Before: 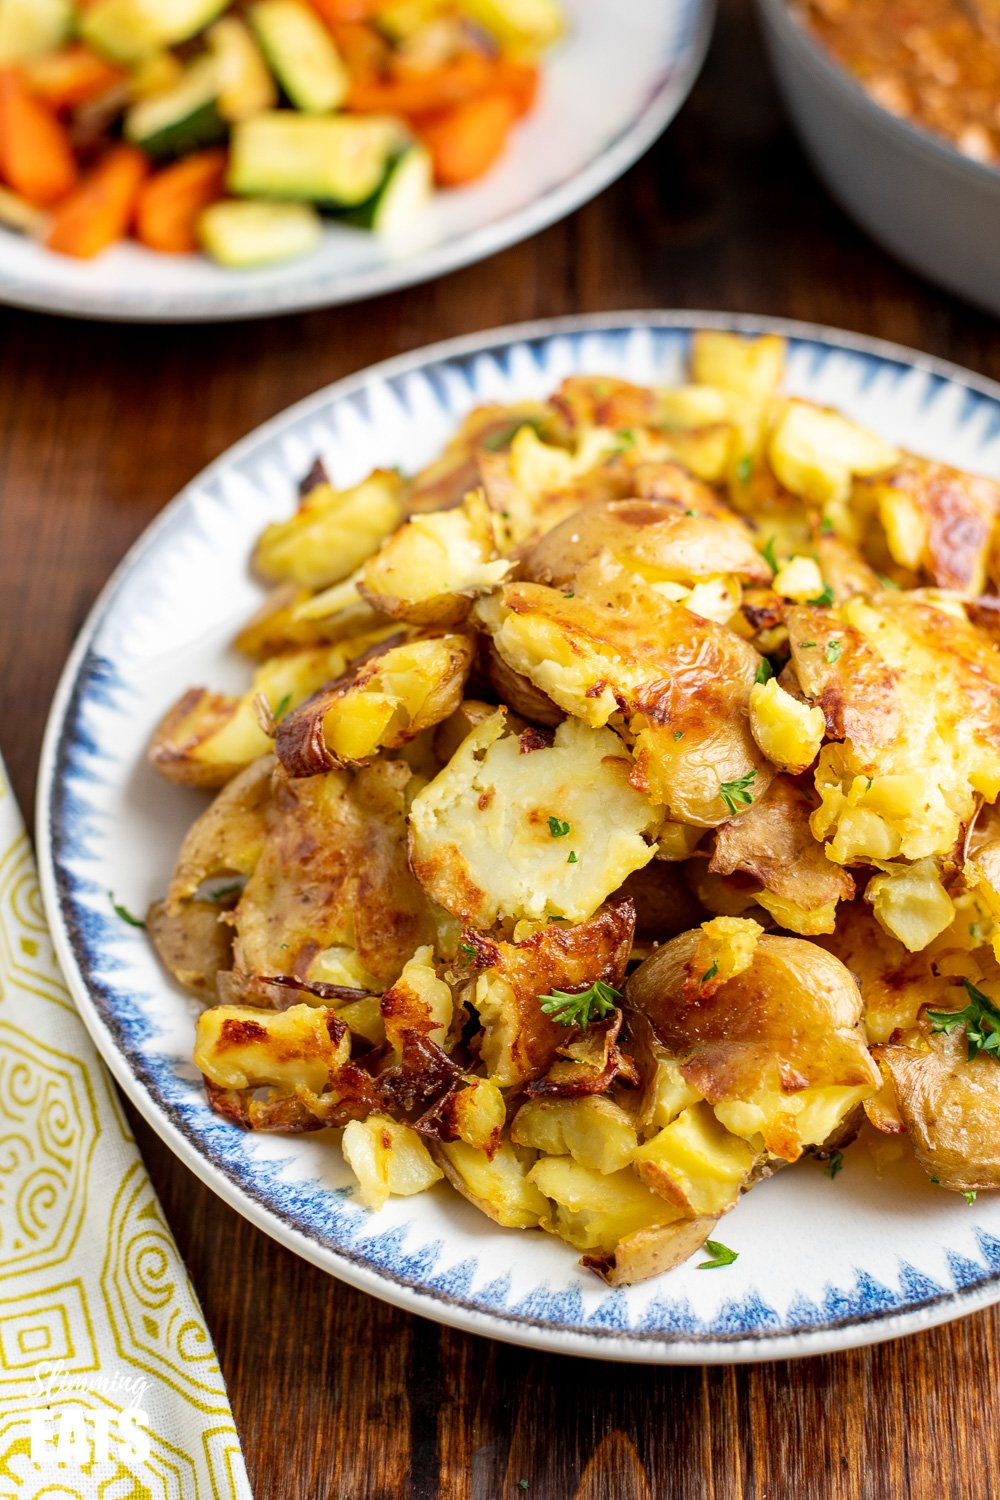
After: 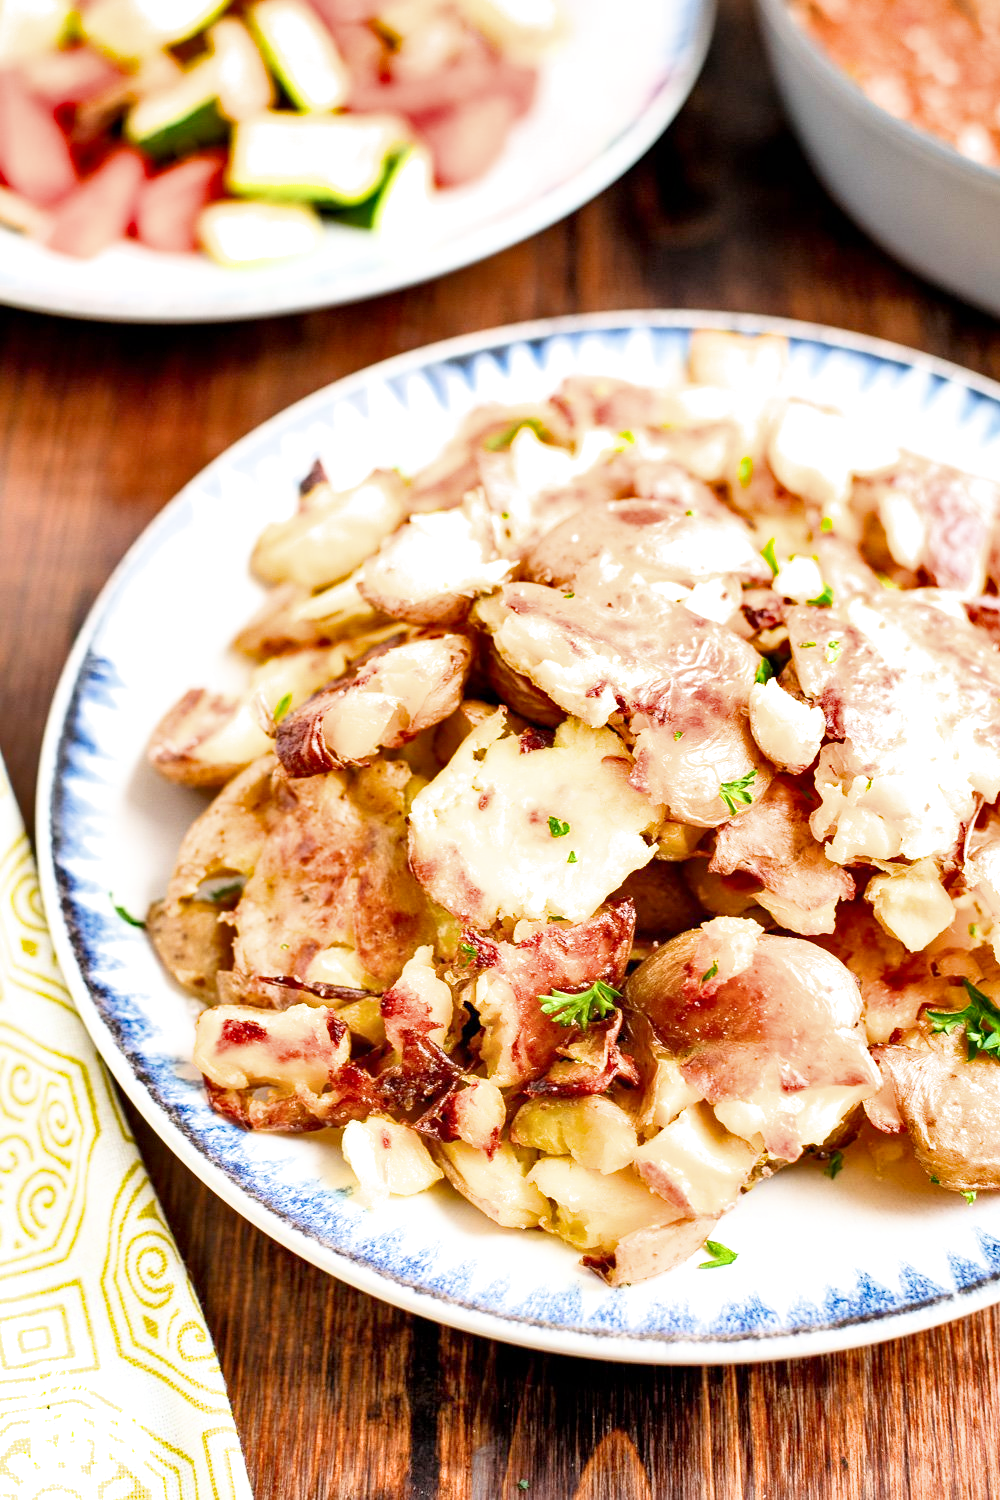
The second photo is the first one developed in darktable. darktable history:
exposure: exposure 1.988 EV, compensate exposure bias true, compensate highlight preservation false
filmic rgb: black relative exposure -8 EV, white relative exposure 4.02 EV, hardness 4.14, contrast 0.918
shadows and highlights: low approximation 0.01, soften with gaussian
